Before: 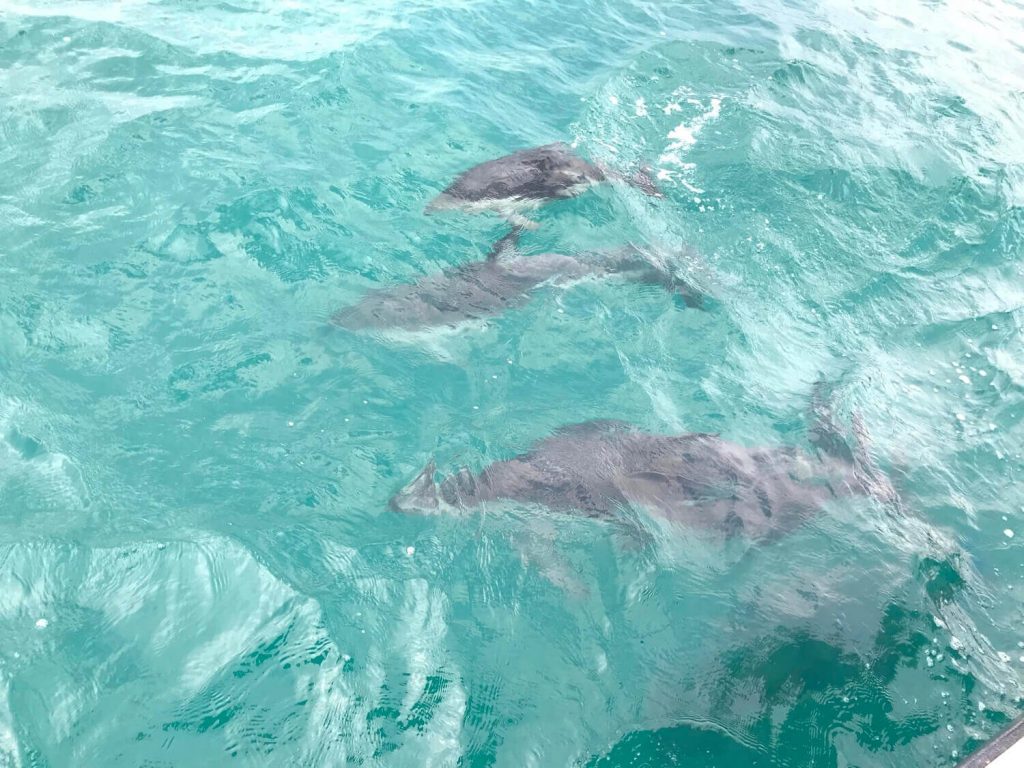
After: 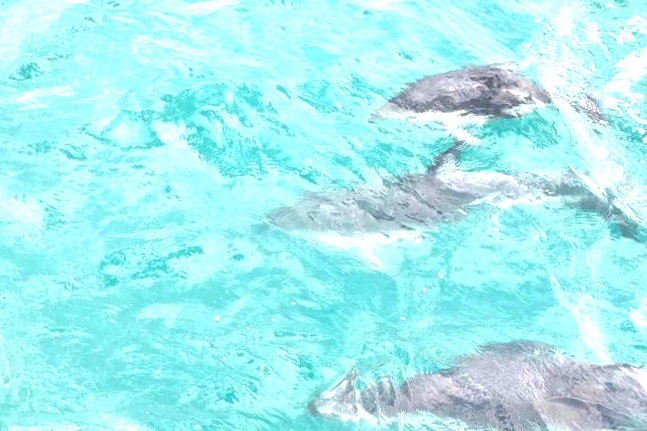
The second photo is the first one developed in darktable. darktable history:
exposure: black level correction 0, exposure 0.9 EV, compensate highlight preservation false
crop and rotate: angle -4.99°, left 2.122%, top 6.945%, right 27.566%, bottom 30.519%
local contrast: on, module defaults
tone equalizer: -8 EV 0.06 EV, smoothing diameter 25%, edges refinement/feathering 10, preserve details guided filter
contrast equalizer: octaves 7, y [[0.6 ×6], [0.55 ×6], [0 ×6], [0 ×6], [0 ×6]], mix 0.15
